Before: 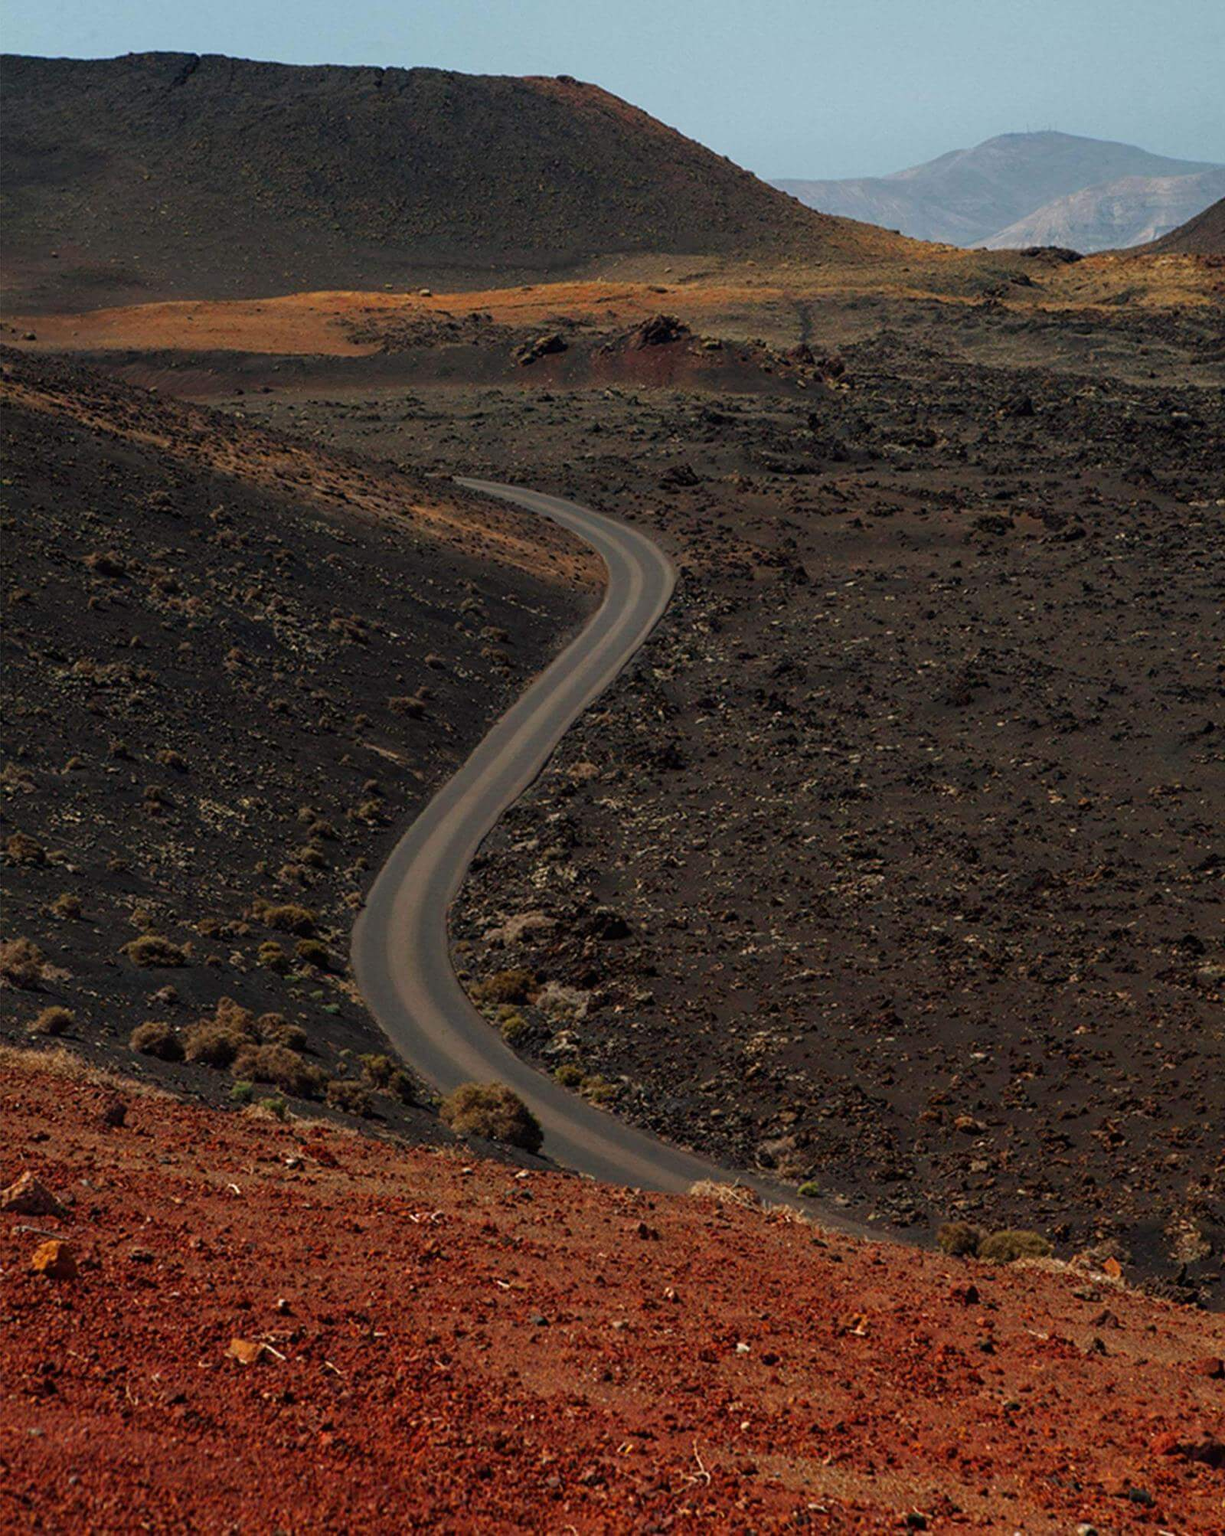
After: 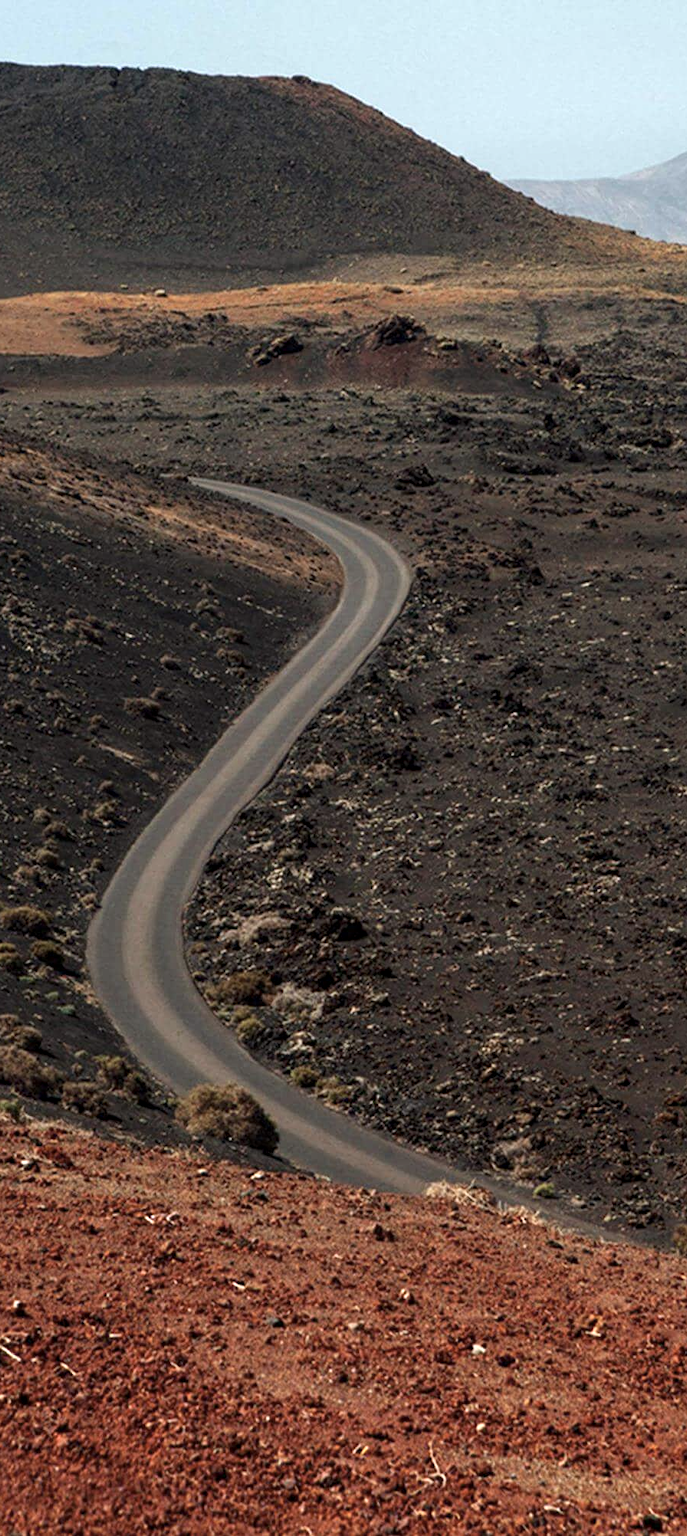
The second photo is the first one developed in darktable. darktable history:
contrast brightness saturation: contrast 0.1, saturation -0.3
local contrast: highlights 100%, shadows 100%, detail 120%, midtone range 0.2
crop: left 21.674%, right 22.086%
exposure: black level correction 0, exposure 0.7 EV, compensate exposure bias true, compensate highlight preservation false
